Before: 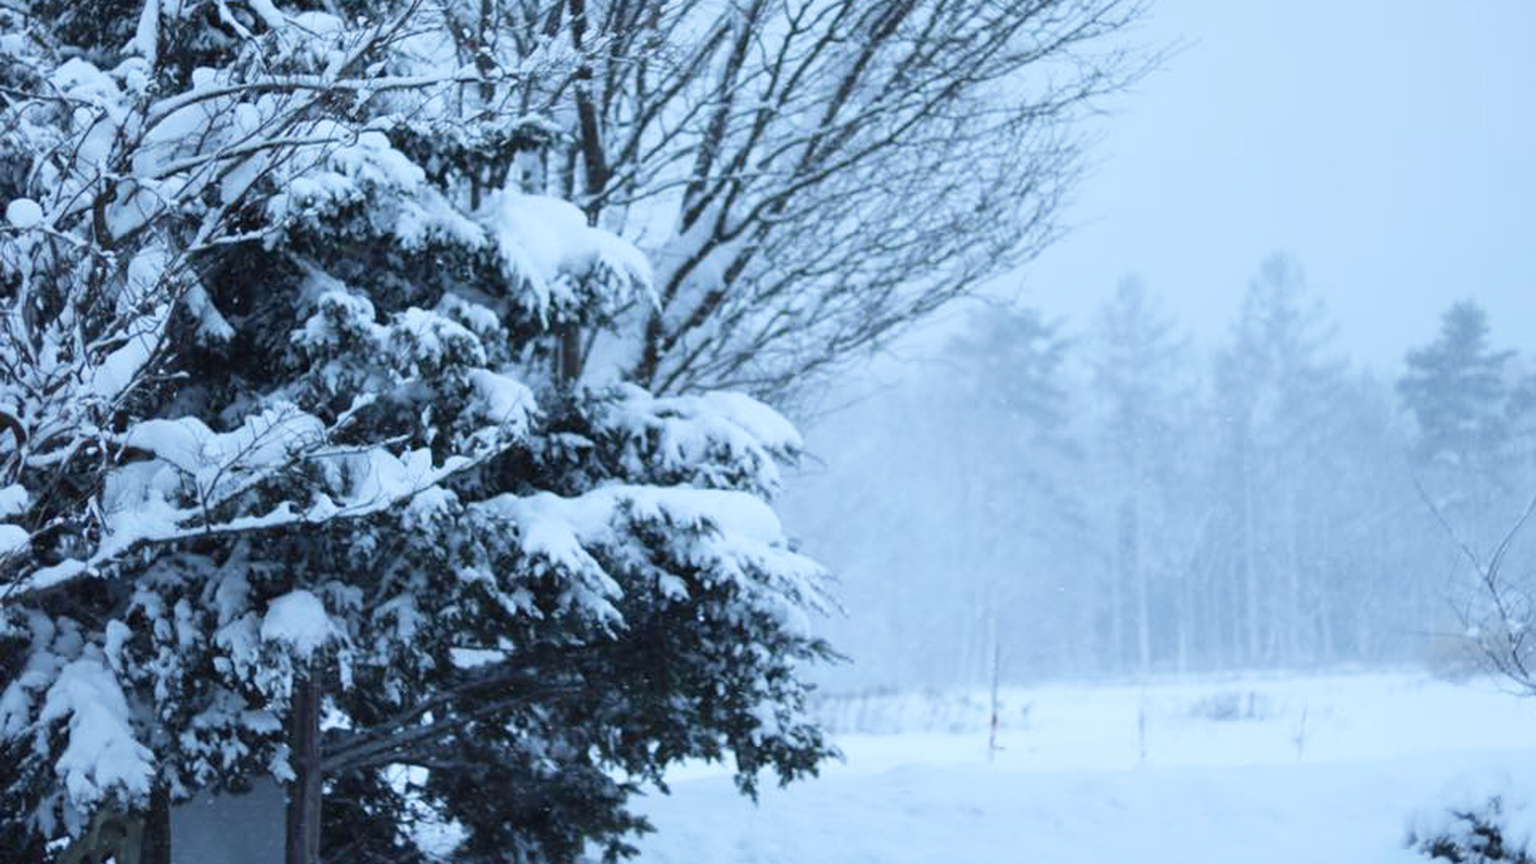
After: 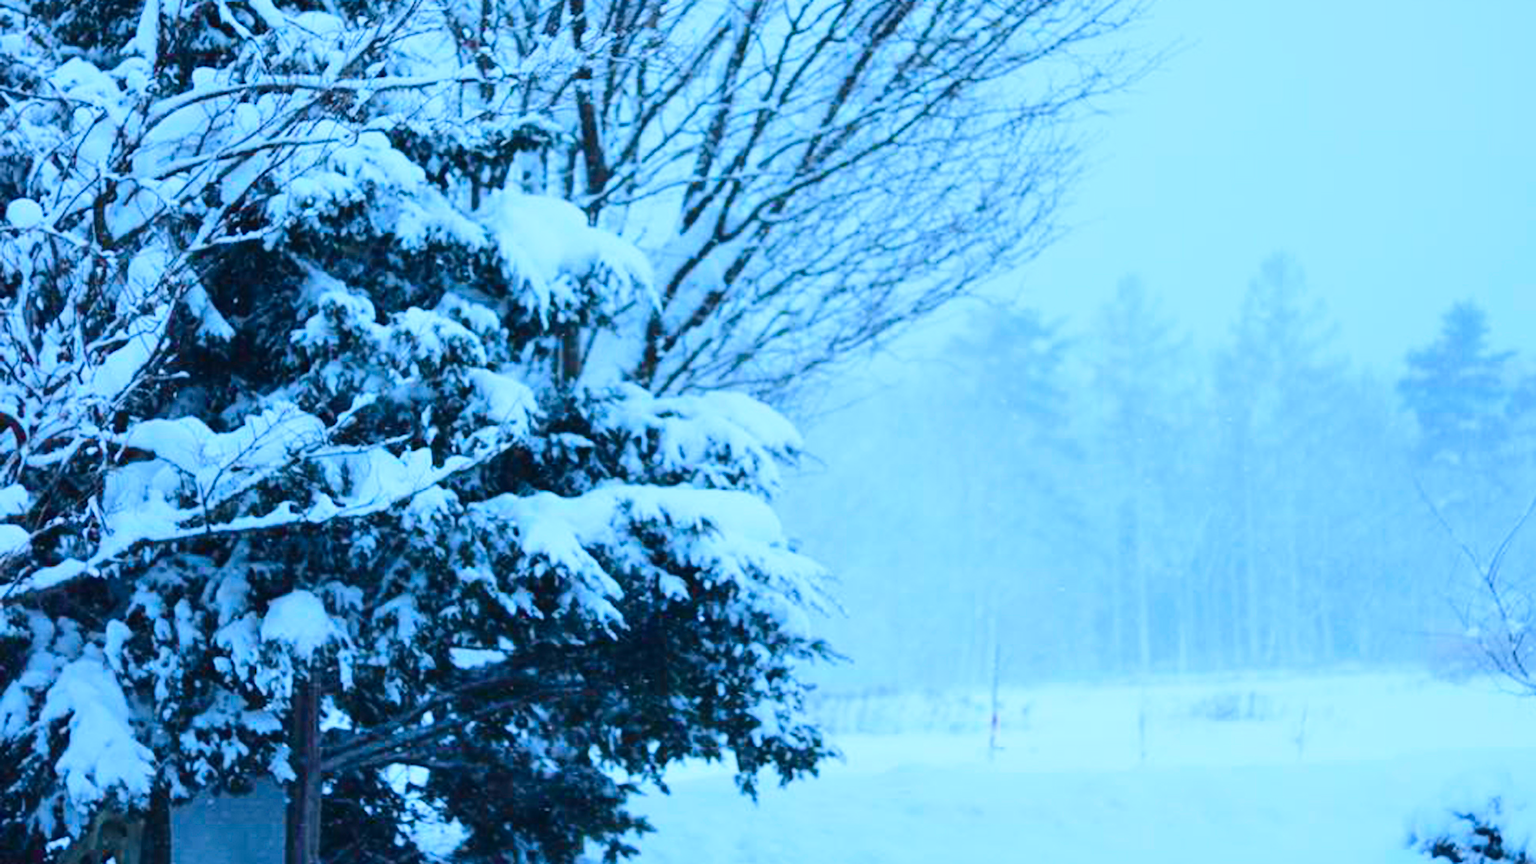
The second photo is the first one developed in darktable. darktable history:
tone curve: curves: ch0 [(0, 0.011) (0.139, 0.106) (0.295, 0.271) (0.499, 0.523) (0.739, 0.782) (0.857, 0.879) (1, 0.967)]; ch1 [(0, 0) (0.291, 0.229) (0.394, 0.365) (0.469, 0.456) (0.507, 0.504) (0.527, 0.546) (0.571, 0.614) (0.725, 0.779) (1, 1)]; ch2 [(0, 0) (0.125, 0.089) (0.35, 0.317) (0.437, 0.42) (0.502, 0.499) (0.537, 0.551) (0.613, 0.636) (1, 1)], color space Lab, independent channels, preserve colors none
white balance: red 0.976, blue 1.04
color balance rgb: perceptual saturation grading › global saturation 25%, perceptual brilliance grading › mid-tones 10%, perceptual brilliance grading › shadows 15%, global vibrance 20%
